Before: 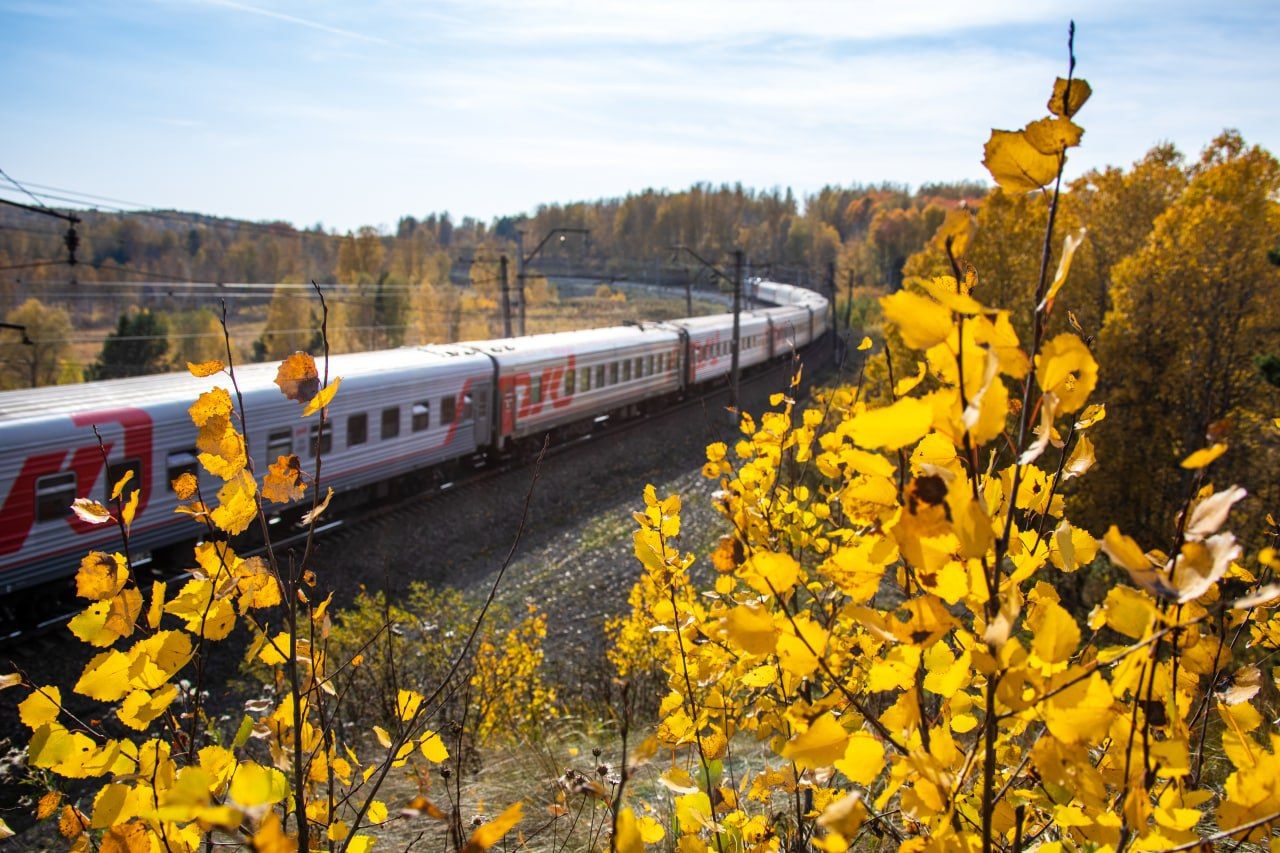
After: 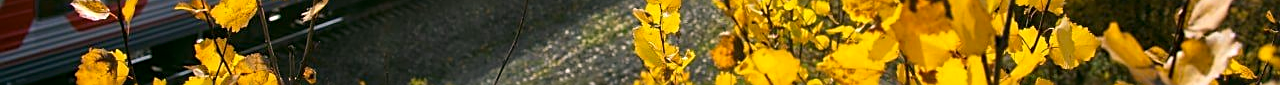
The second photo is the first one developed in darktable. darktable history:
crop and rotate: top 59.084%, bottom 30.916%
color correction: highlights a* 4.02, highlights b* 4.98, shadows a* -7.55, shadows b* 4.98
sharpen: on, module defaults
